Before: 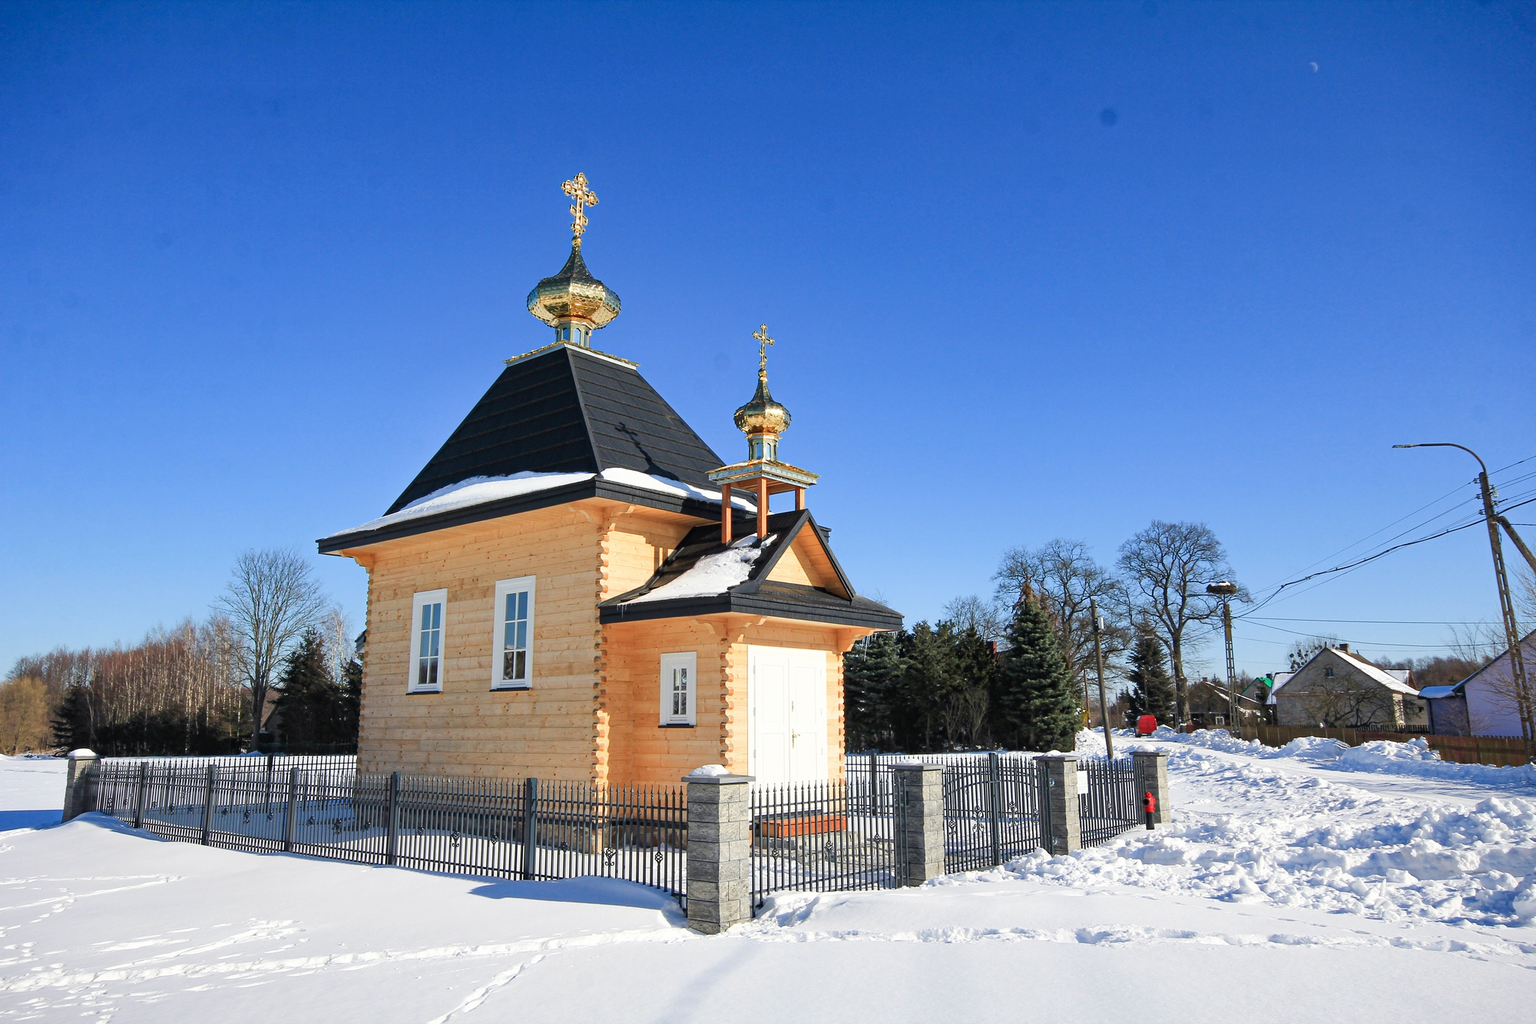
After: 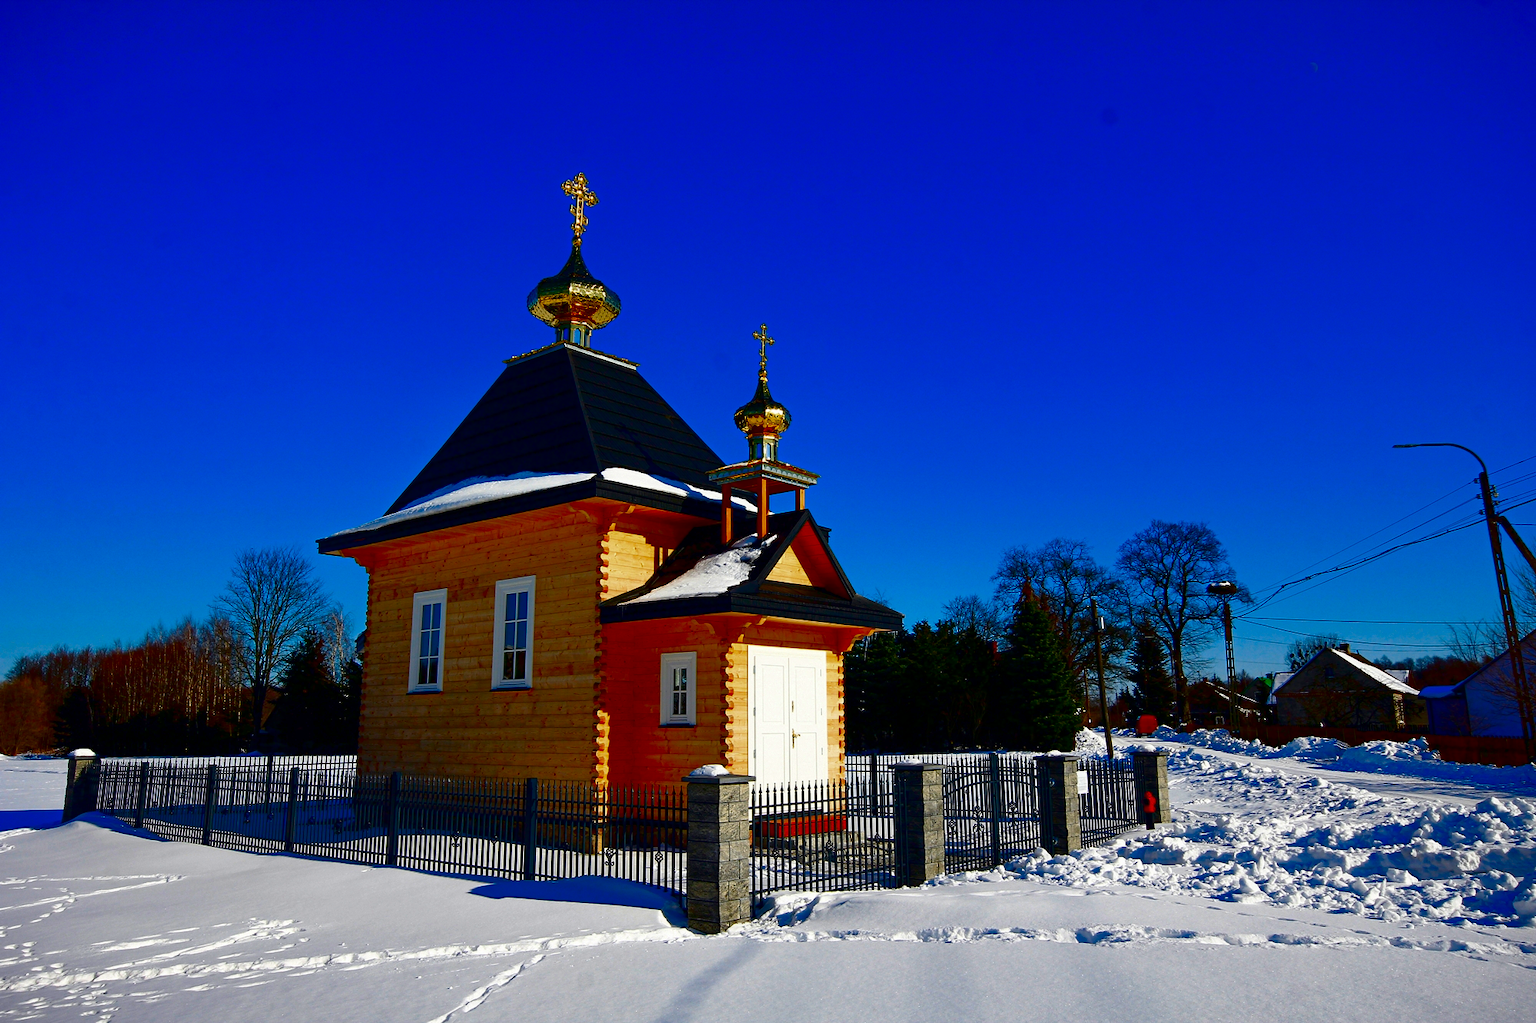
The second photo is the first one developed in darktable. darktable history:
contrast brightness saturation: brightness -0.995, saturation 0.985
